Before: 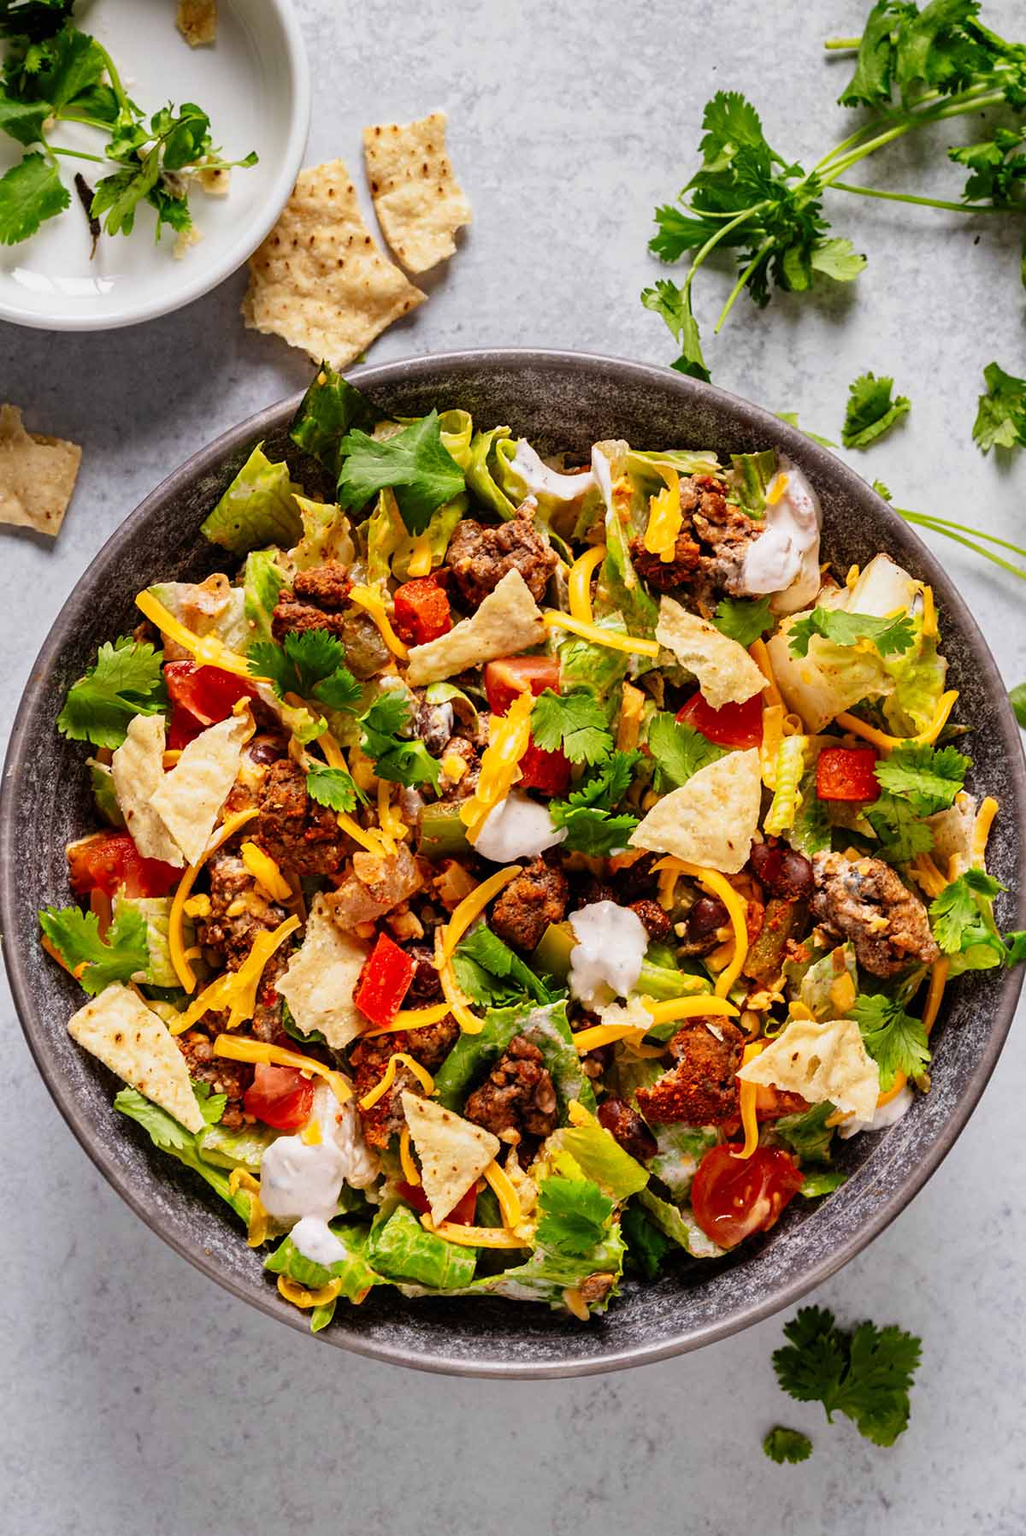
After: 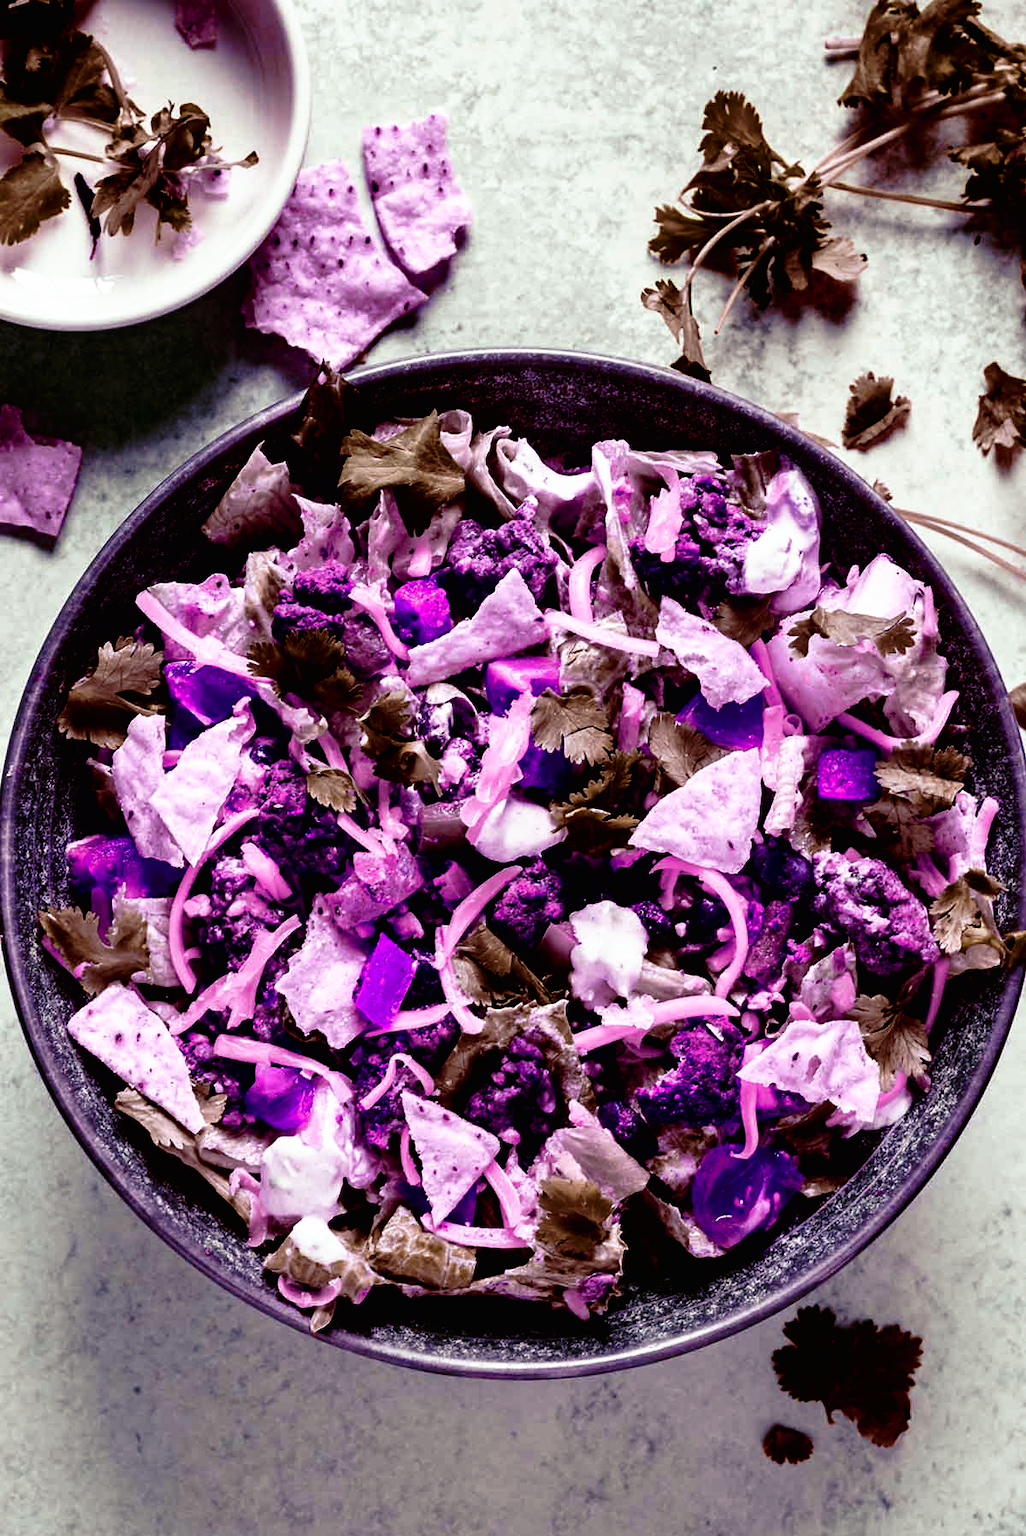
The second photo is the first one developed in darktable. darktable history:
tone curve: curves: ch0 [(0, 0) (0.003, 0.008) (0.011, 0.008) (0.025, 0.008) (0.044, 0.008) (0.069, 0.006) (0.1, 0.006) (0.136, 0.006) (0.177, 0.008) (0.224, 0.012) (0.277, 0.026) (0.335, 0.083) (0.399, 0.165) (0.468, 0.292) (0.543, 0.416) (0.623, 0.535) (0.709, 0.692) (0.801, 0.853) (0.898, 0.981) (1, 1)], preserve colors none
color look up table: target L [97.23, 97.43, 76.68, 85.68, 84.07, 81.73, 78.16, 70.56, 56.93, 44.95, 48.63, 21.68, 200, 74.68, 72.92, 63.97, 63.36, 58.64, 46.18, 44.21, 35.65, 30.37, 32.96, 7.491, 17.58, 81.34, 71.39, 71.23, 64.43, 55.89, 55.52, 50.14, 52.31, 58.42, 47.68, 61.93, 38.66, 36.14, 44, 0.168, 19.33, 0.091, 88.83, 76.48, 65.85, 63.21, 41.59, 31.03, 23.81], target a [-0.299, 0.947, 12.26, -26.56, 3.991, -20.03, -1.756, -4.609, -20.37, 10.01, 12.5, 17.08, 0, 20.73, 30.11, 19.15, 47.94, 52.54, 39.57, 26.74, 28.96, 22.41, 25.8, 44.98, 1.413, 2.499, 10.8, -10.72, -2.467, 26.68, 33.63, 21.64, -15.28, -17.01, -20.38, -17.53, 30.41, -0.294, -8.358, -0.068, 26.84, 0.423, -16.94, -33.61, -31.3, -32.98, -17.05, -11.03, -23.26], target b [3.745, -0.691, 21.95, 46.45, 7.376, 48.83, 41.62, 25.68, 29.17, 16.77, -0.068, 36.97, 0, -21.85, -17.08, -14.3, -34.85, -27.78, -62.7, -34.22, -43.09, -34.09, -17.38, -35.34, -3.55, -14.71, -27.69, 8.809, 1.458, -50.64, -50.83, -37.72, 13.36, 1.441, 22.09, -10.18, -48.95, 0.949, -3.311, 0.249, -27.69, -0.122, 13.49, 43.88, 35.1, 33.26, 19.25, 17.43, 40.52], num patches 49
